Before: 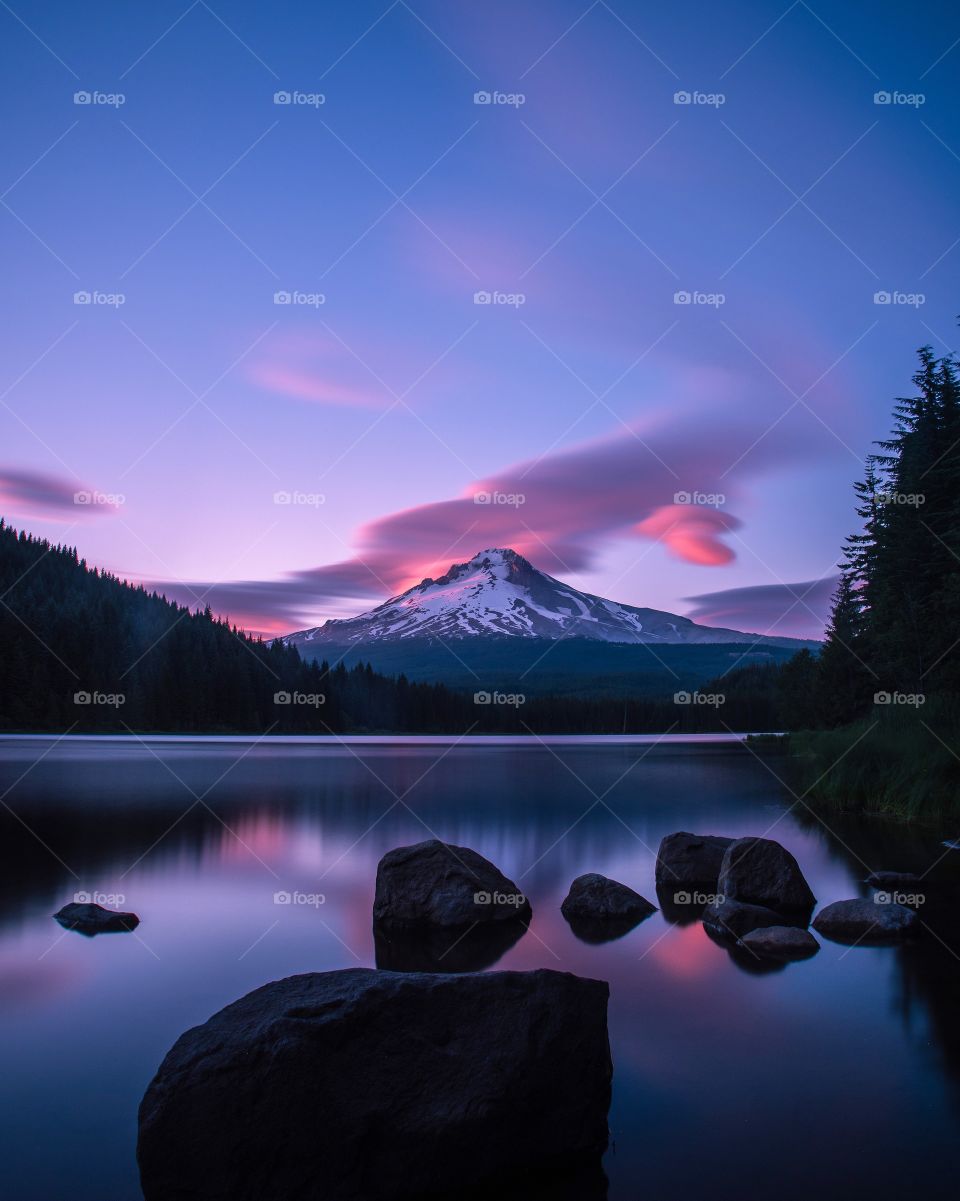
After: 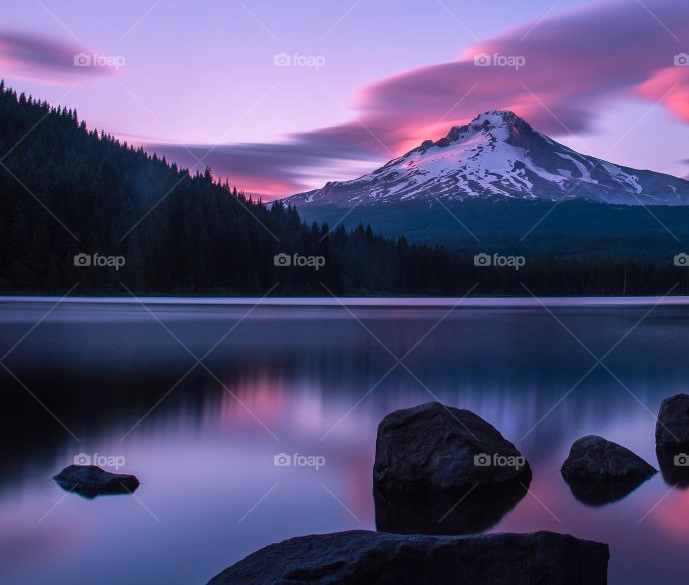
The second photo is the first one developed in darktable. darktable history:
crop: top 36.47%, right 28.213%, bottom 14.795%
